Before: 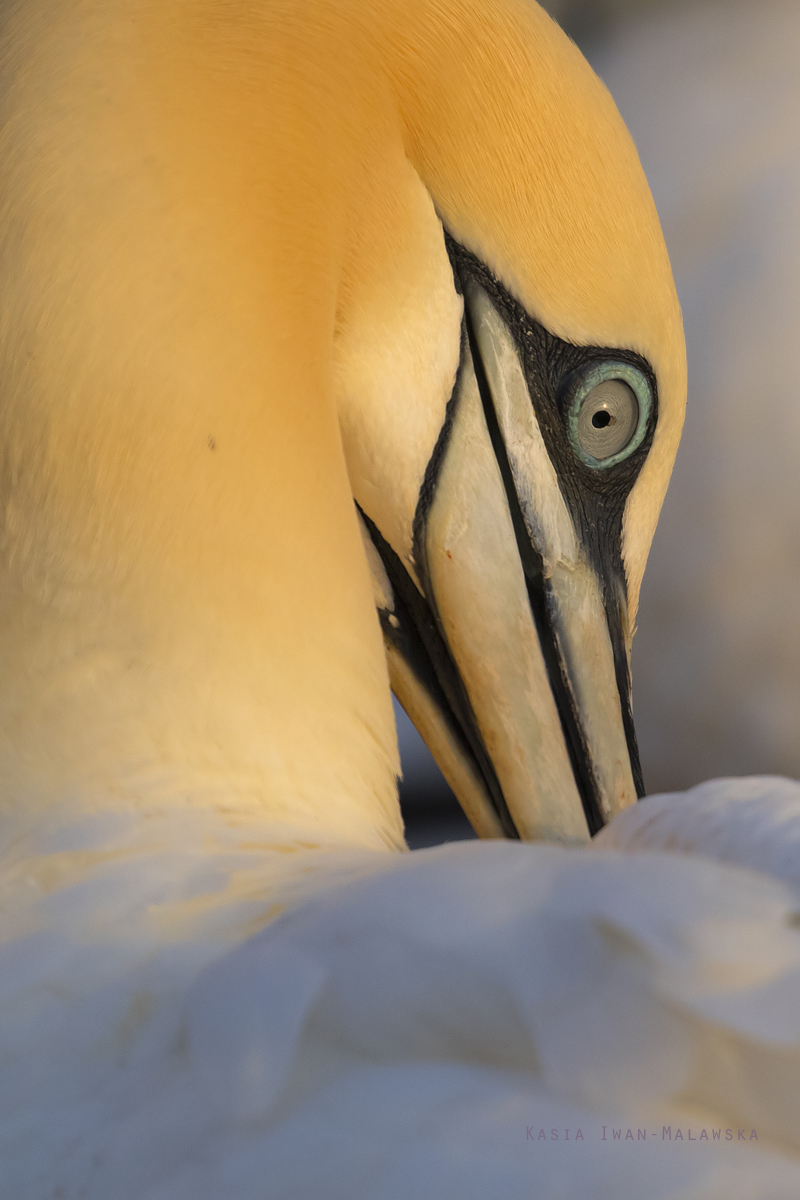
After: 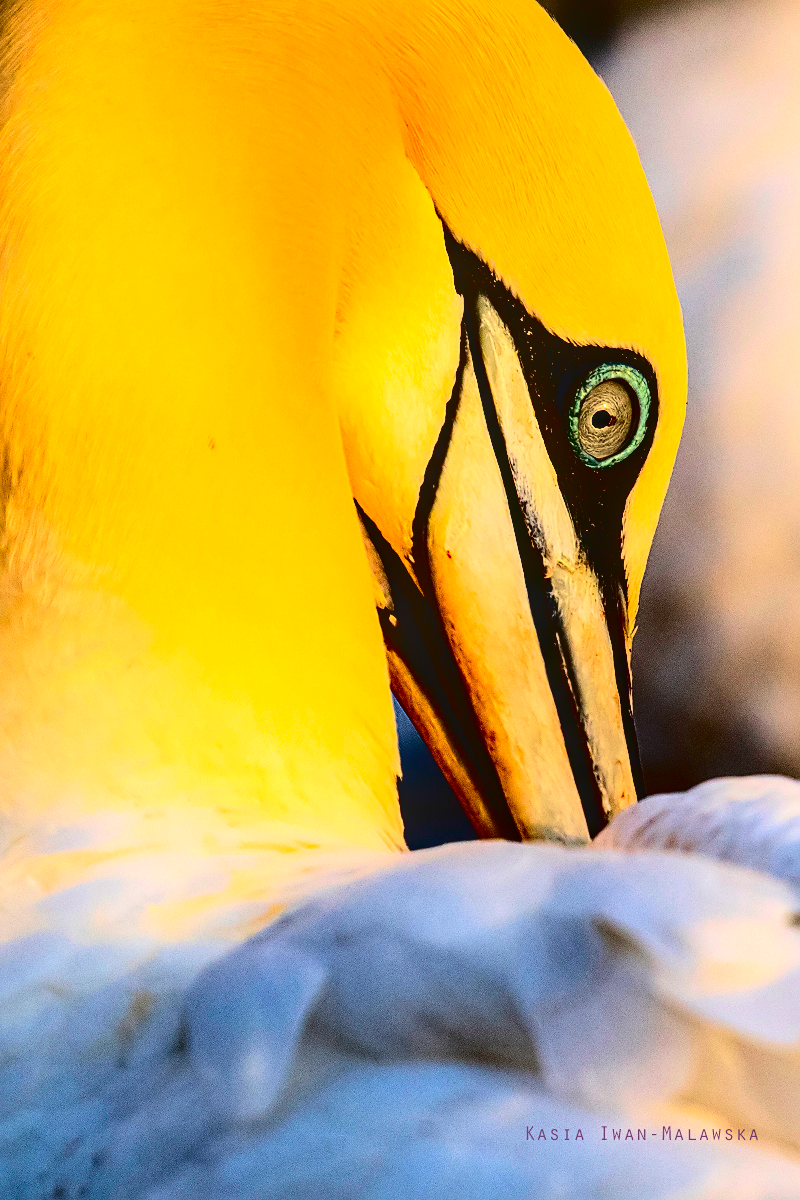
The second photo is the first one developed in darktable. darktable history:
sharpen: on, module defaults
local contrast: on, module defaults
exposure: black level correction 0, exposure 0.7 EV, compensate exposure bias true, compensate highlight preservation false
contrast brightness saturation: contrast 0.765, brightness -0.983, saturation 0.986
